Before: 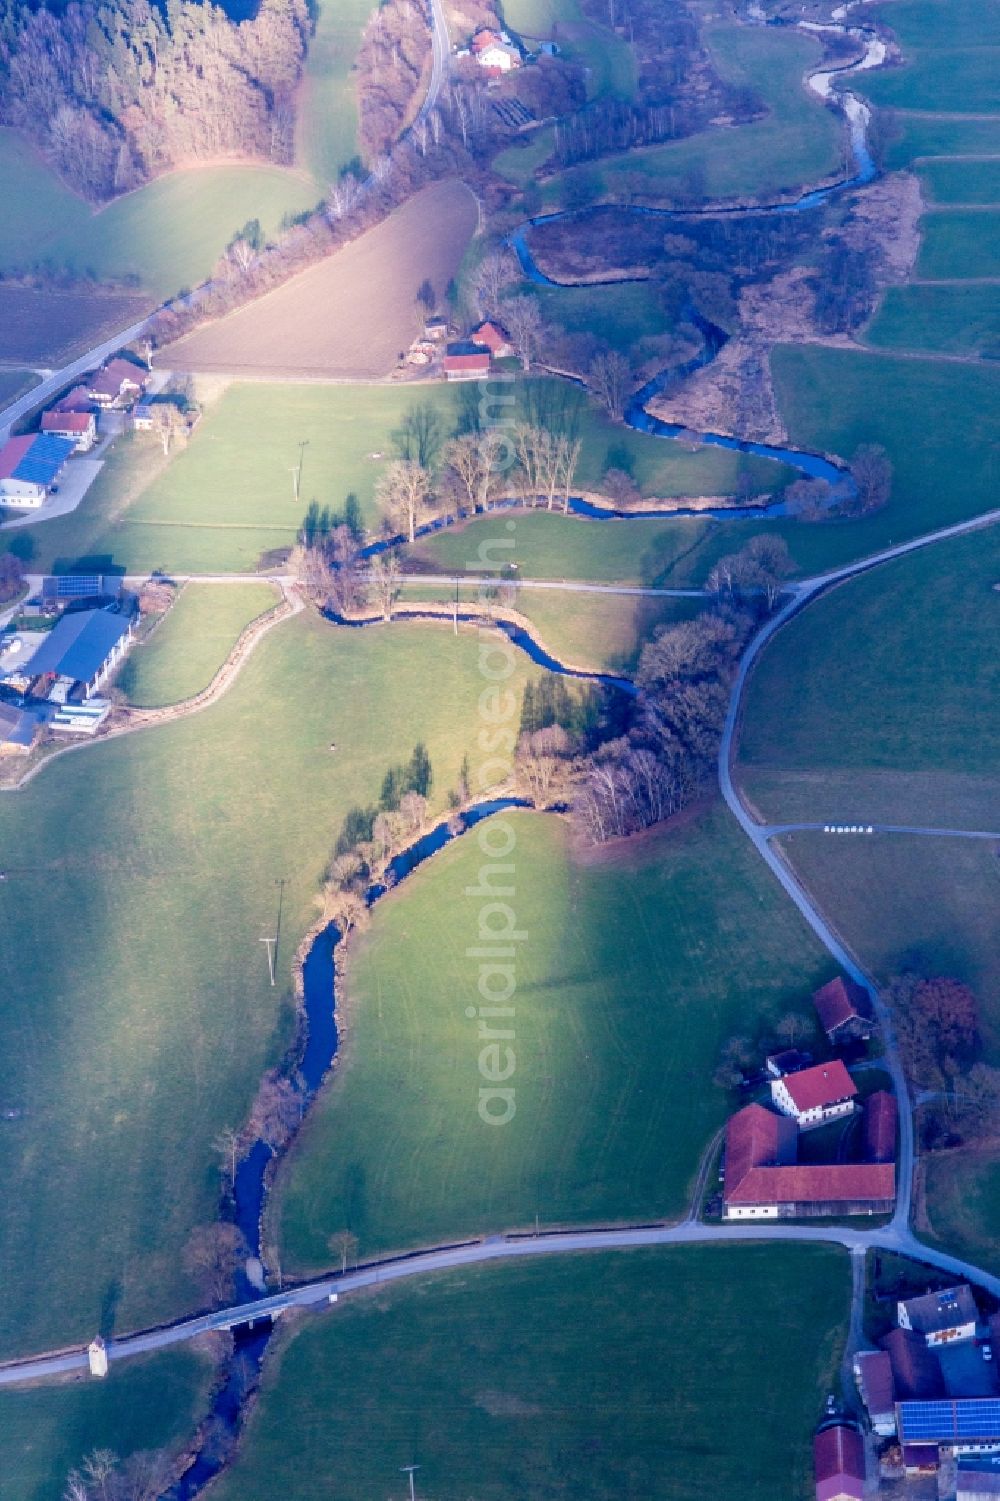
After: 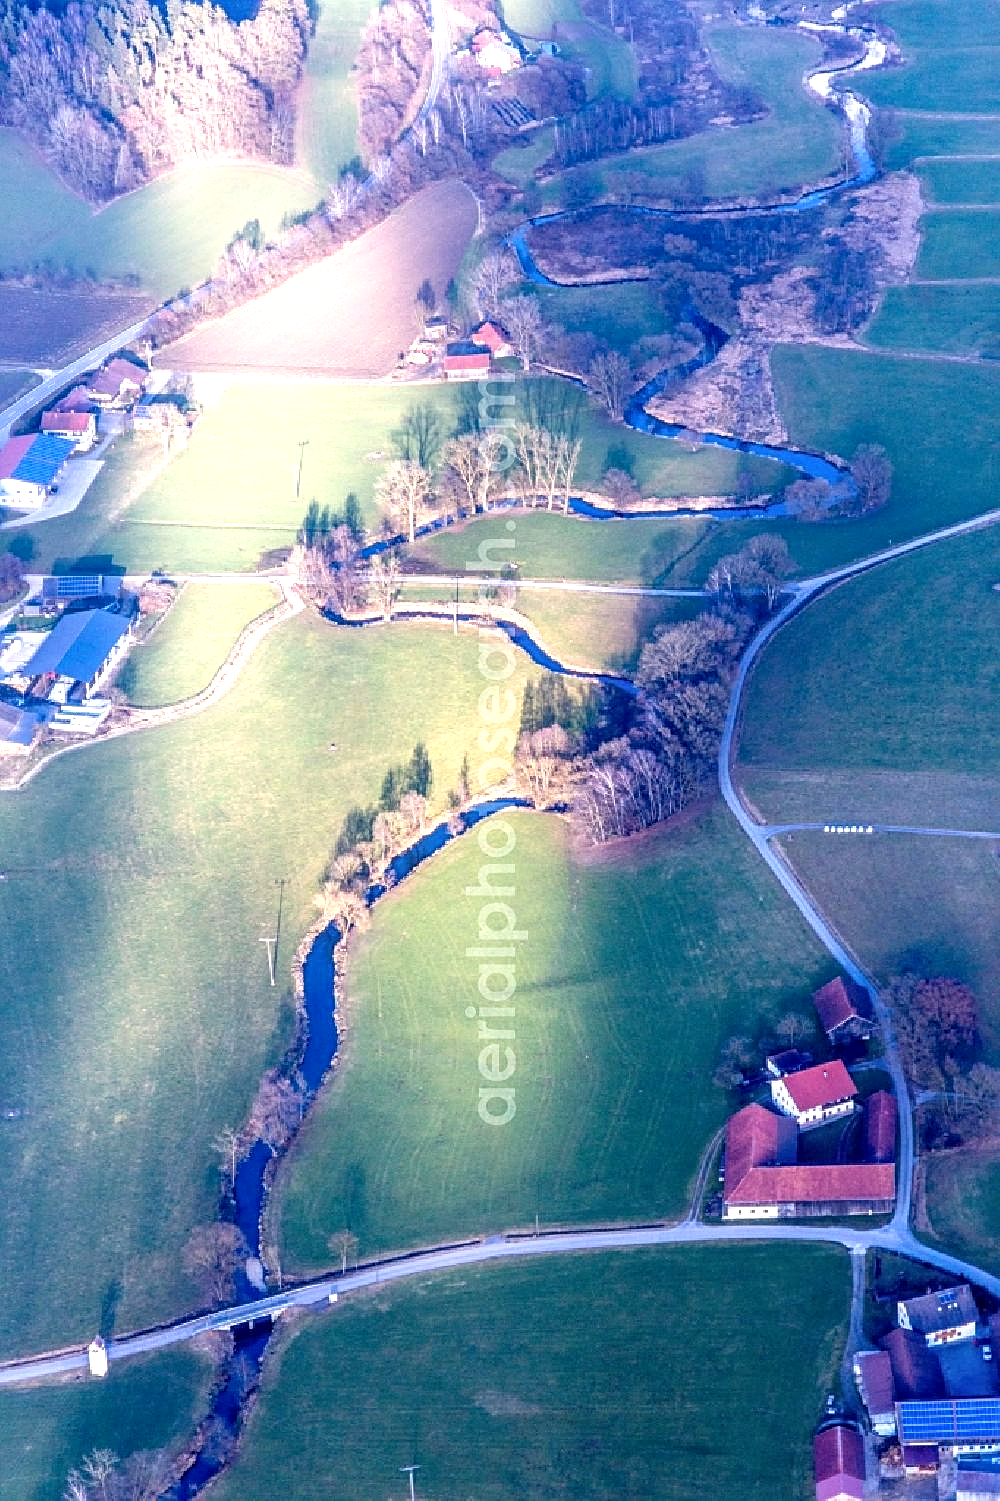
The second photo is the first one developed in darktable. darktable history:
exposure: black level correction 0, exposure 0.695 EV, compensate highlight preservation false
local contrast: on, module defaults
sharpen: on, module defaults
